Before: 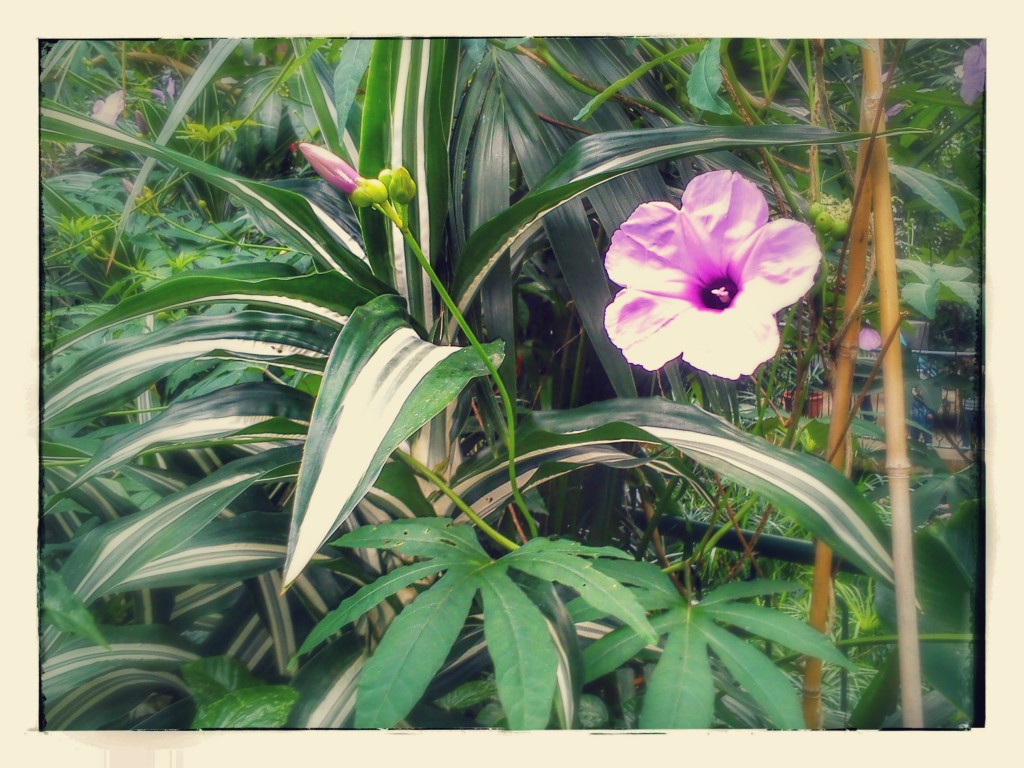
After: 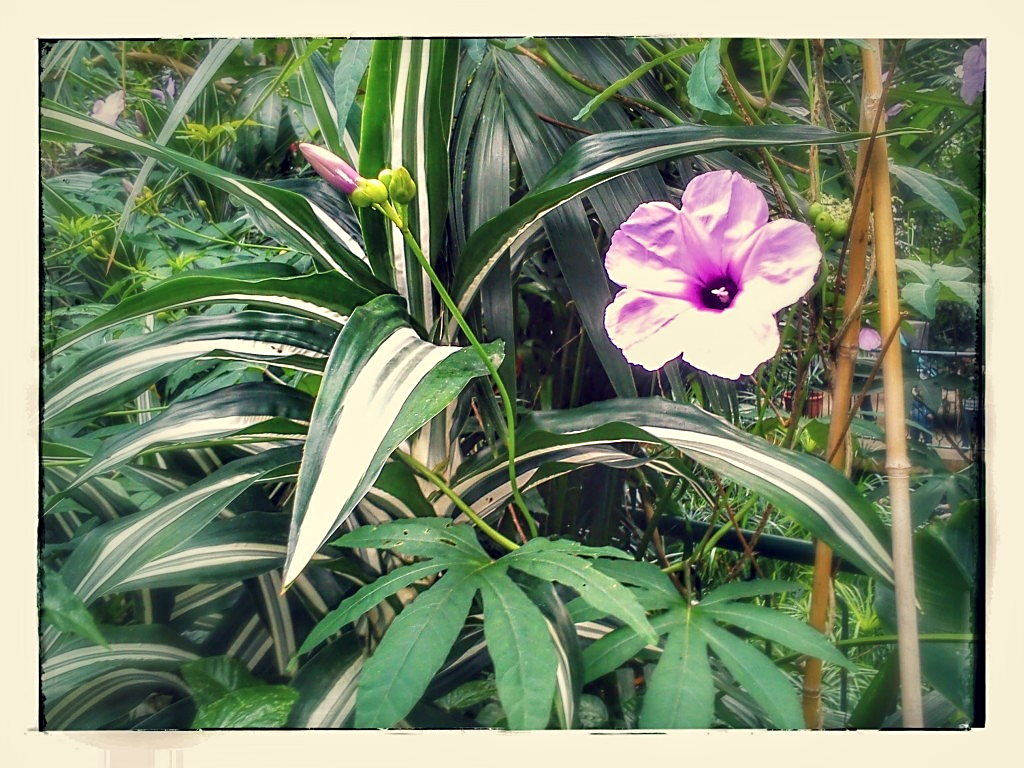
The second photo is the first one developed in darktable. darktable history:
contrast equalizer: y [[0.524, 0.538, 0.547, 0.548, 0.538, 0.524], [0.5 ×6], [0.5 ×6], [0 ×6], [0 ×6]]
sharpen: on, module defaults
